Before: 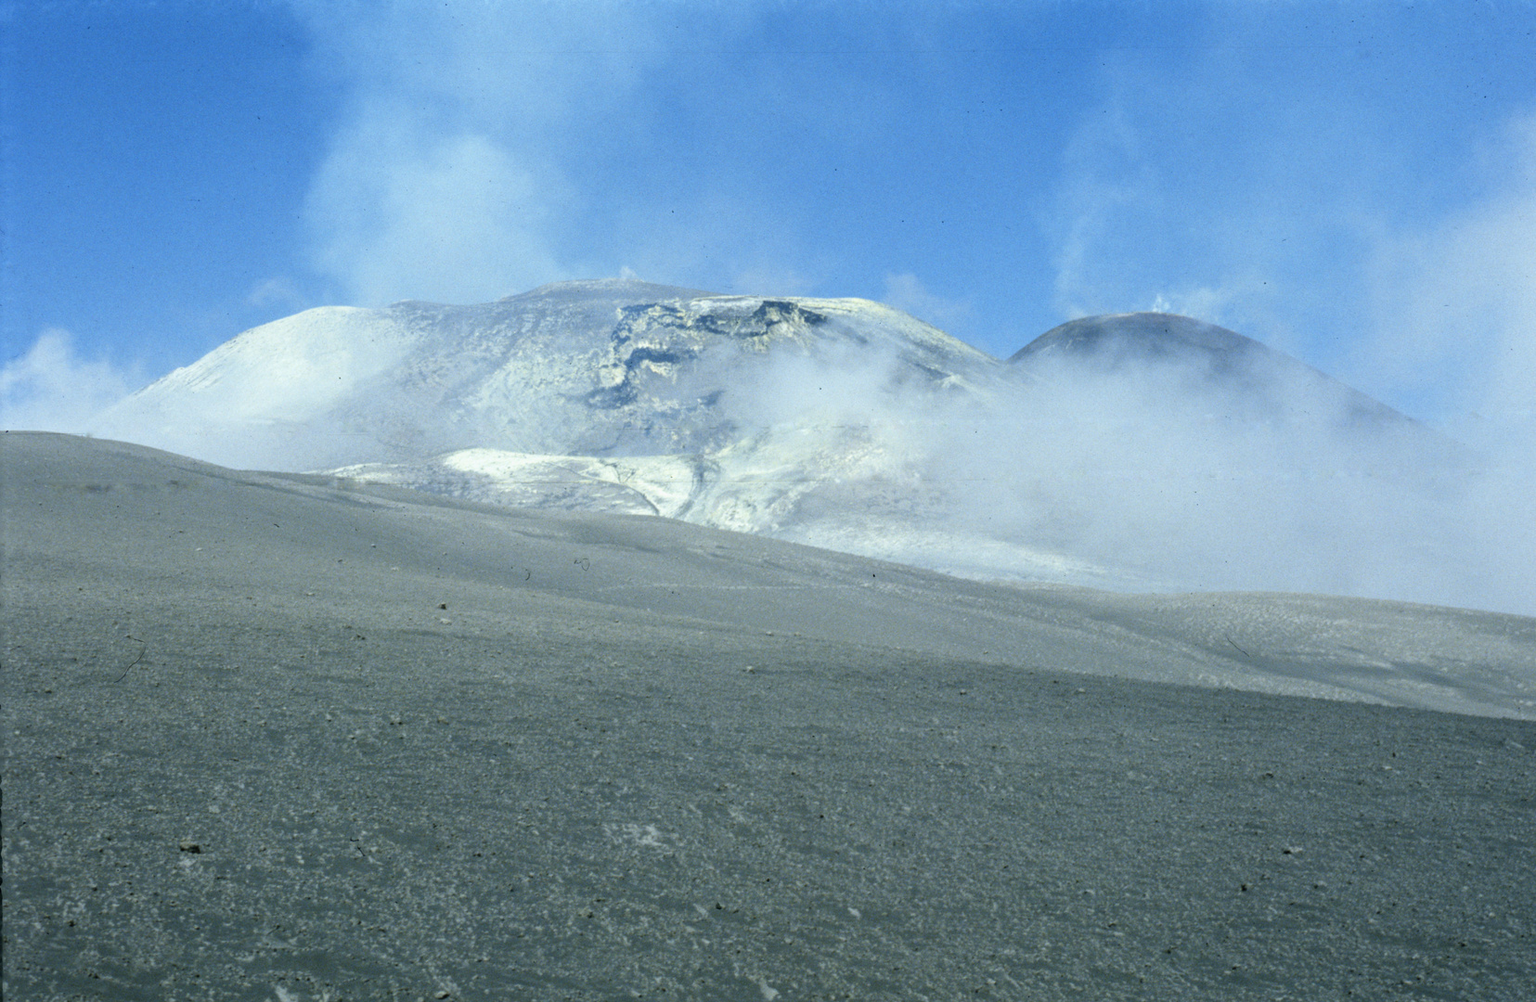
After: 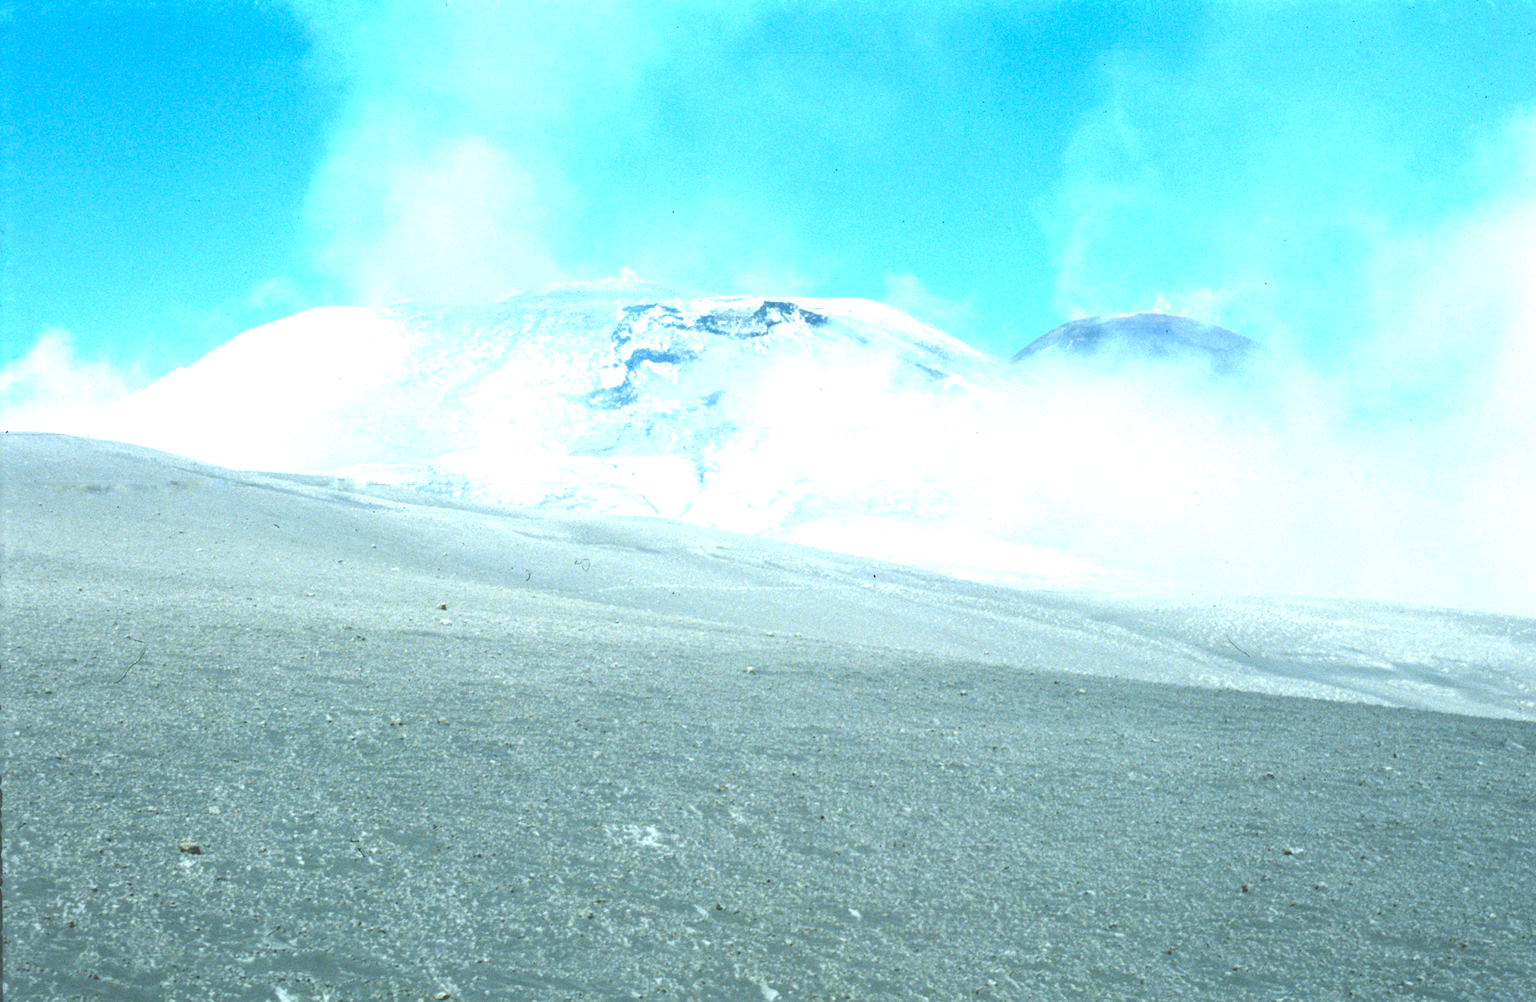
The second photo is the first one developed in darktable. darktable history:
exposure: black level correction -0.023, exposure 1.397 EV, compensate highlight preservation false
